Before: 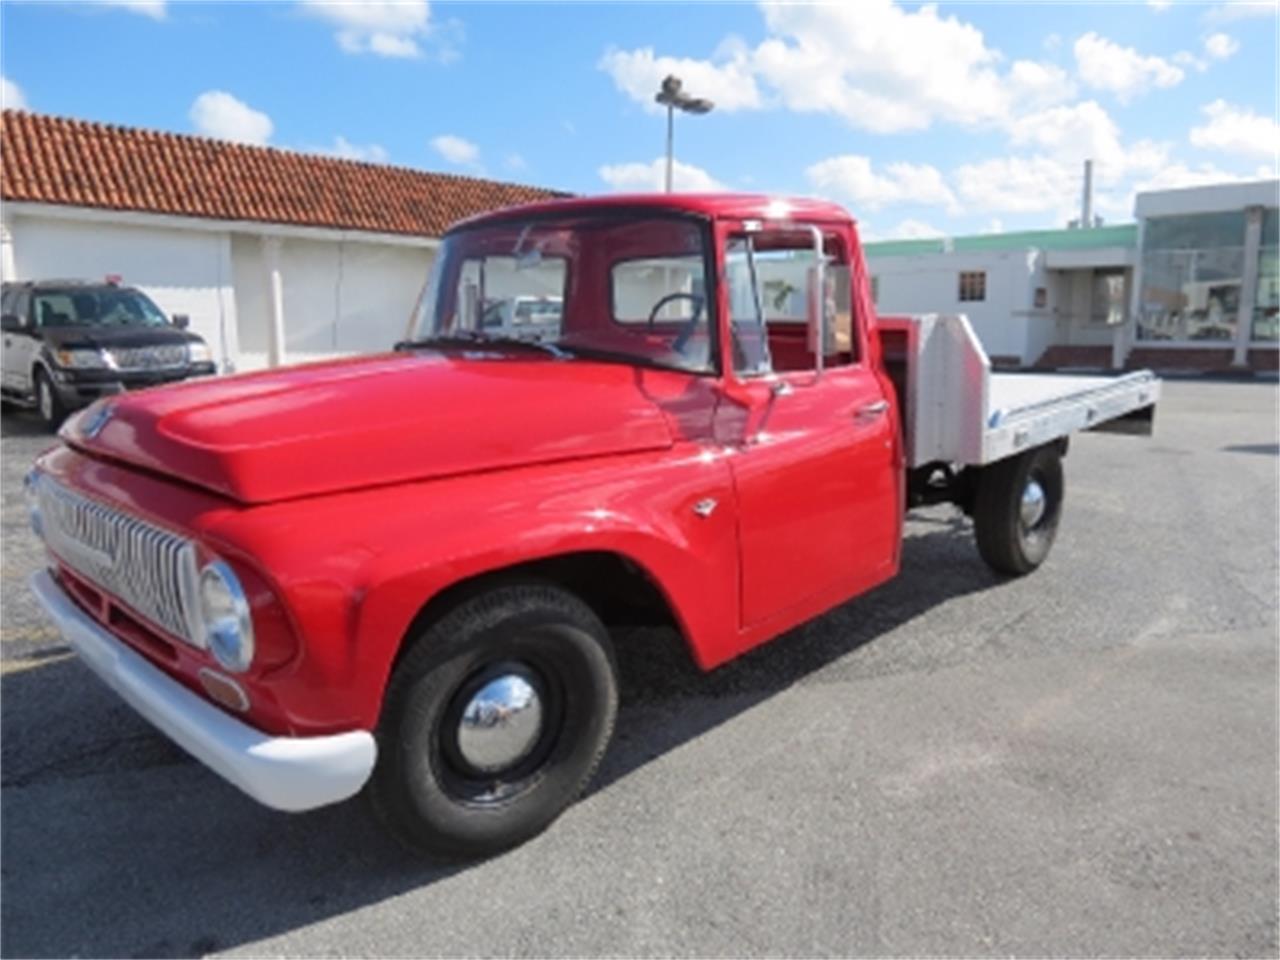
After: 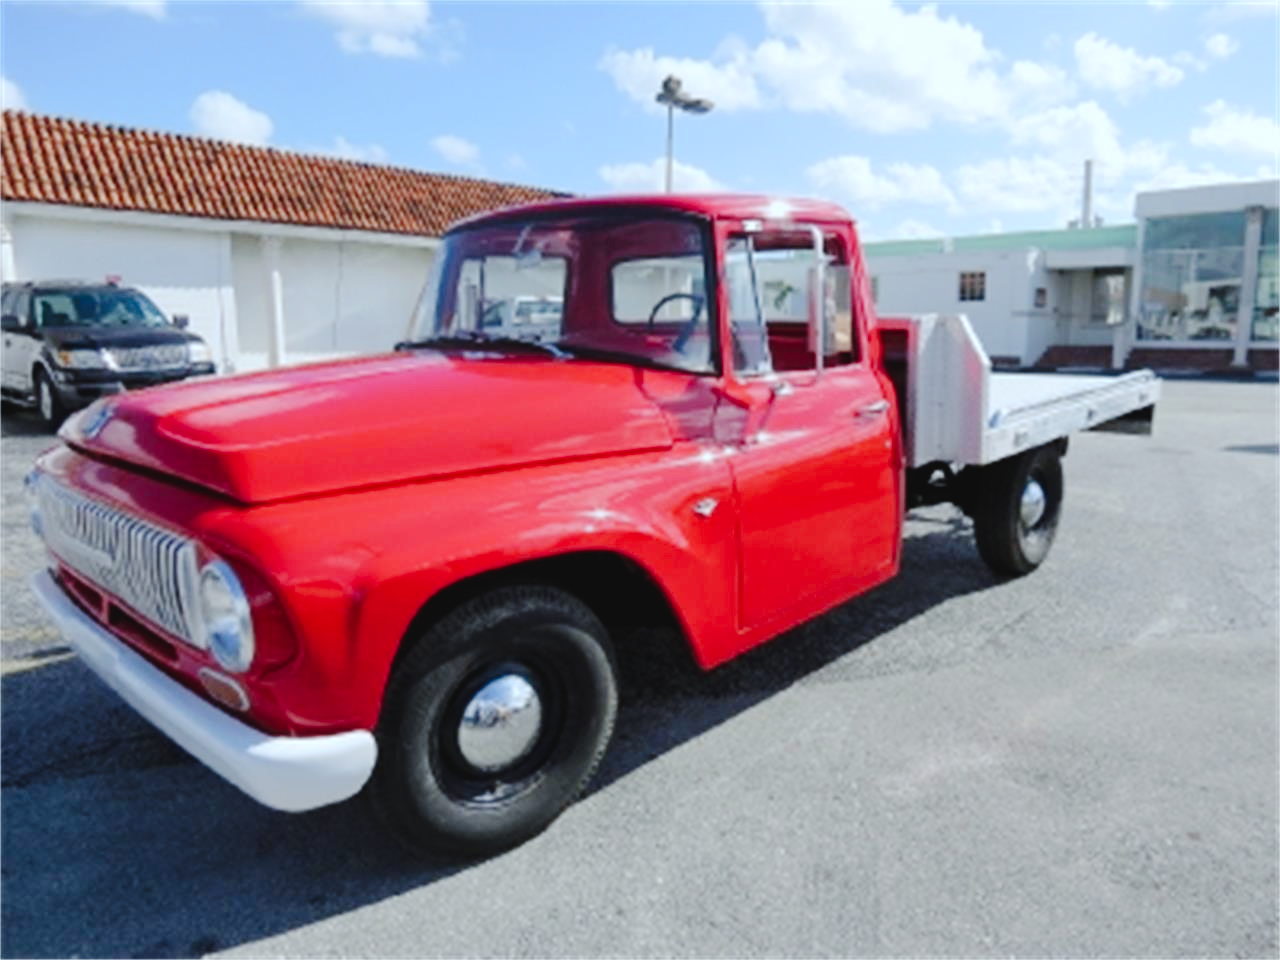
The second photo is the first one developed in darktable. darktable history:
tone curve: curves: ch0 [(0, 0) (0.003, 0.036) (0.011, 0.039) (0.025, 0.039) (0.044, 0.043) (0.069, 0.05) (0.1, 0.072) (0.136, 0.102) (0.177, 0.144) (0.224, 0.204) (0.277, 0.288) (0.335, 0.384) (0.399, 0.477) (0.468, 0.575) (0.543, 0.652) (0.623, 0.724) (0.709, 0.785) (0.801, 0.851) (0.898, 0.915) (1, 1)], preserve colors none
white balance: red 0.925, blue 1.046
base curve: curves: ch0 [(0, 0) (0.303, 0.277) (1, 1)]
